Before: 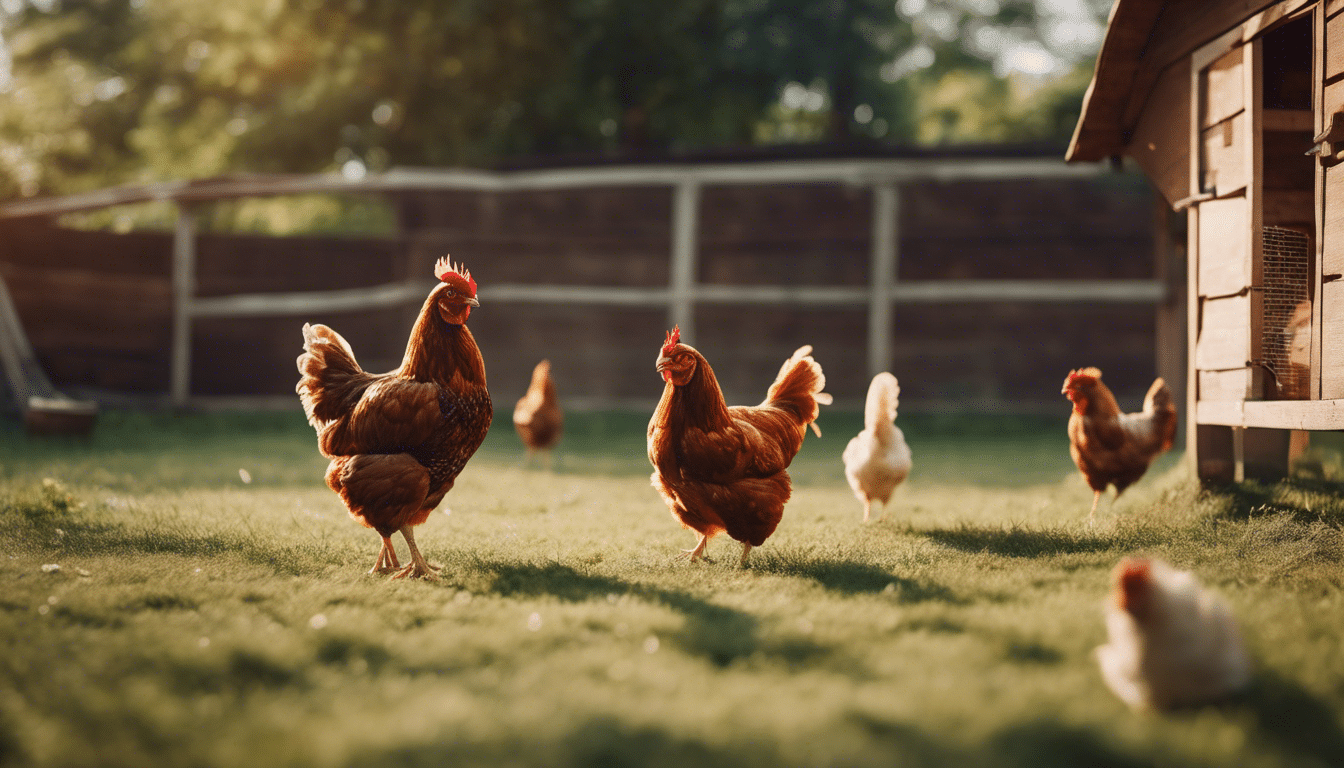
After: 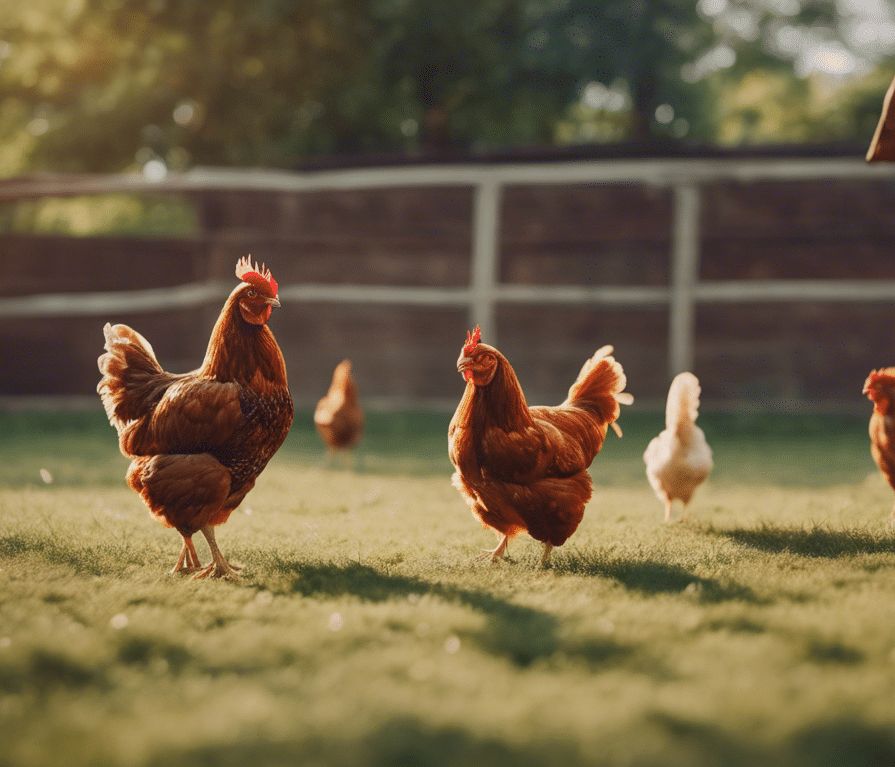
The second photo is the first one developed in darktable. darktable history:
shadows and highlights: on, module defaults
crop and rotate: left 14.861%, right 18.475%
